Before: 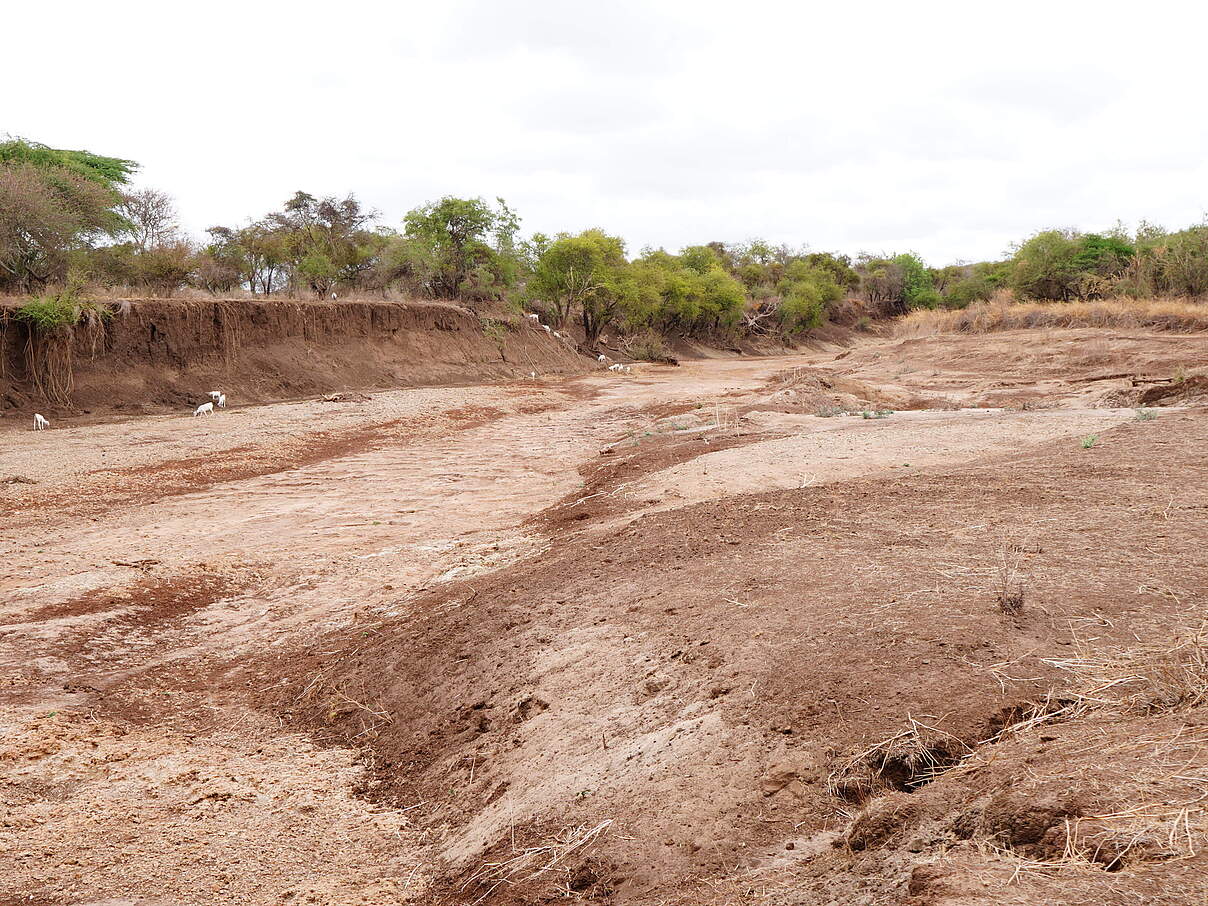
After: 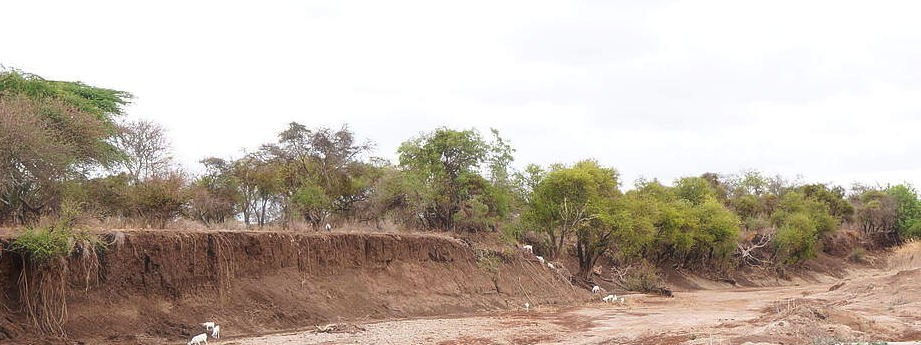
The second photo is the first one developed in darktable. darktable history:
crop: left 0.579%, top 7.627%, right 23.167%, bottom 54.275%
haze removal: strength -0.1, adaptive false
